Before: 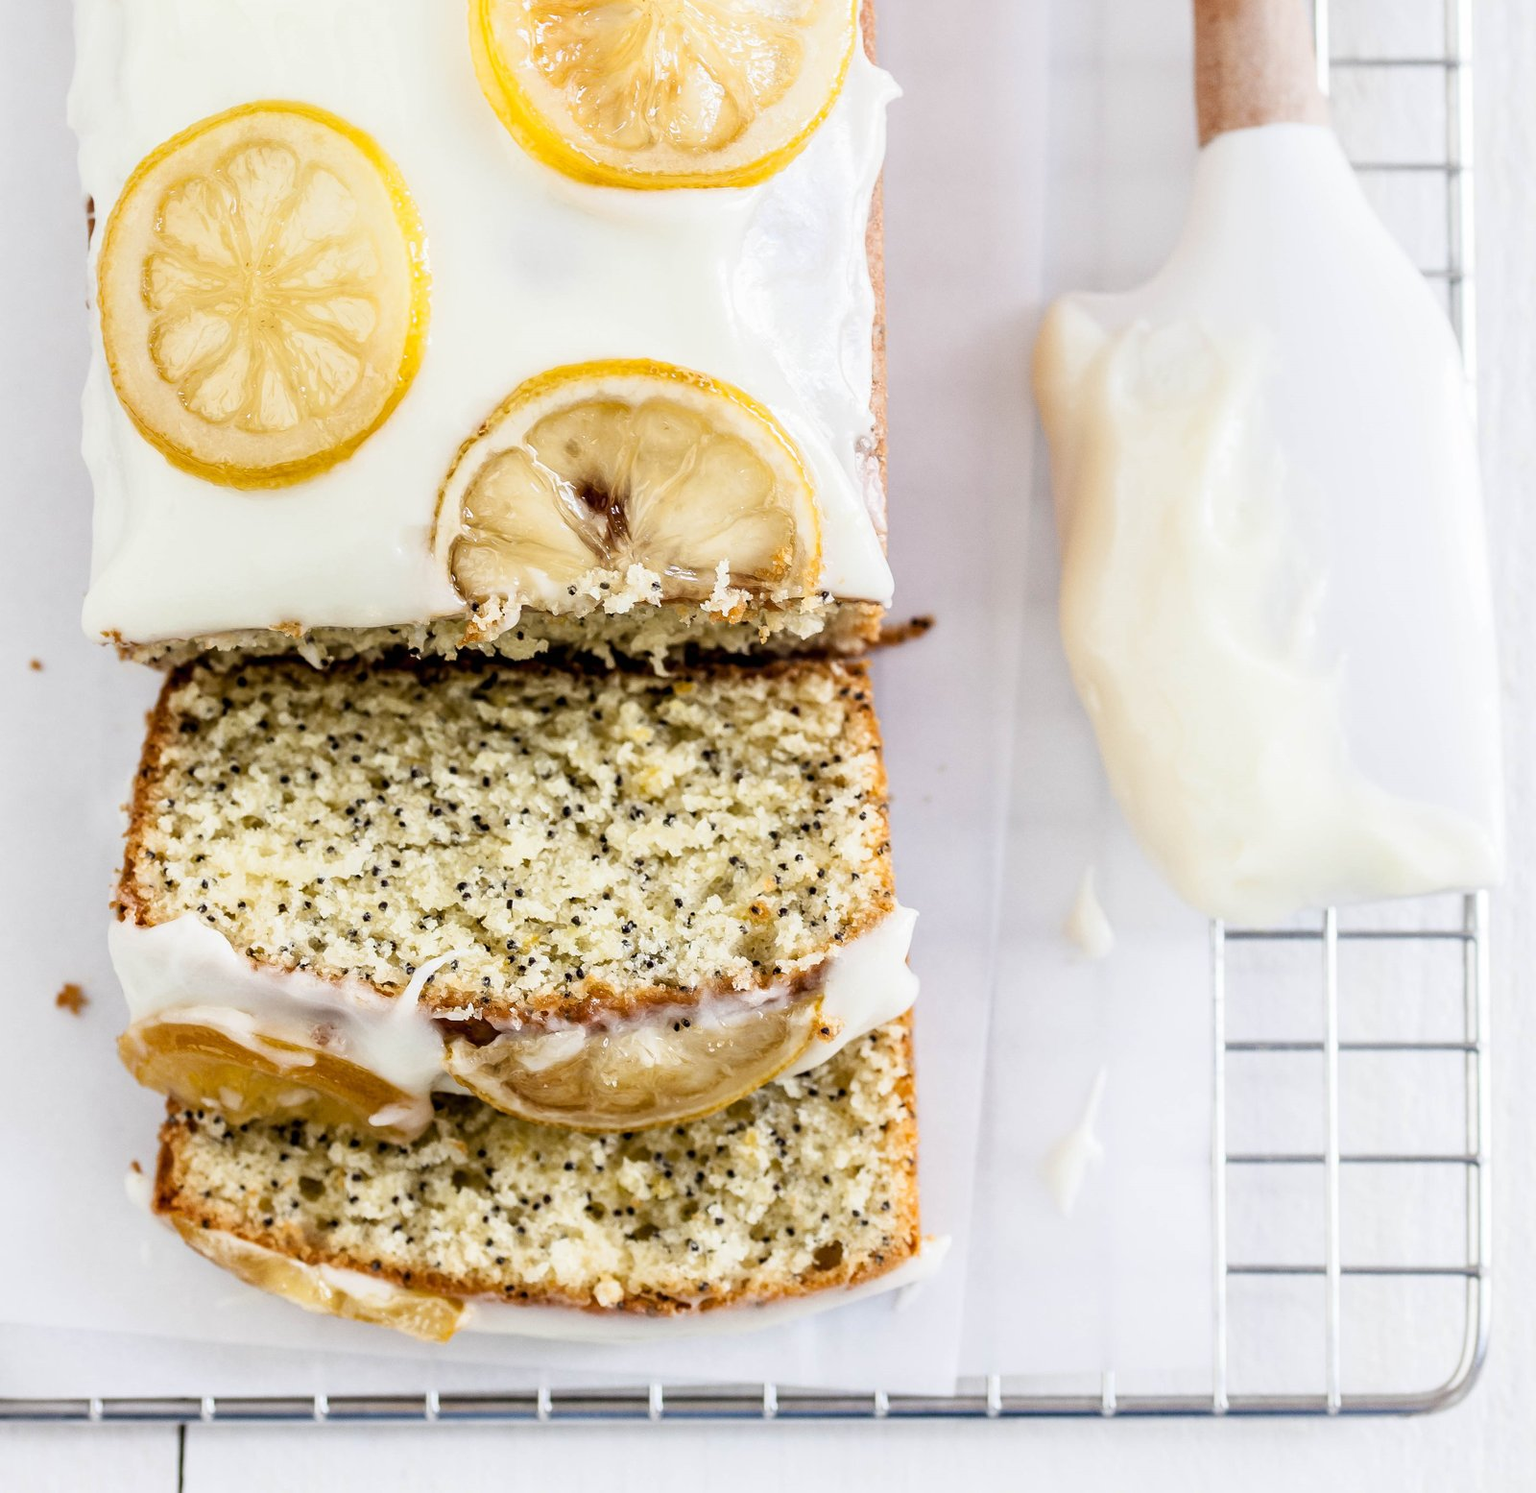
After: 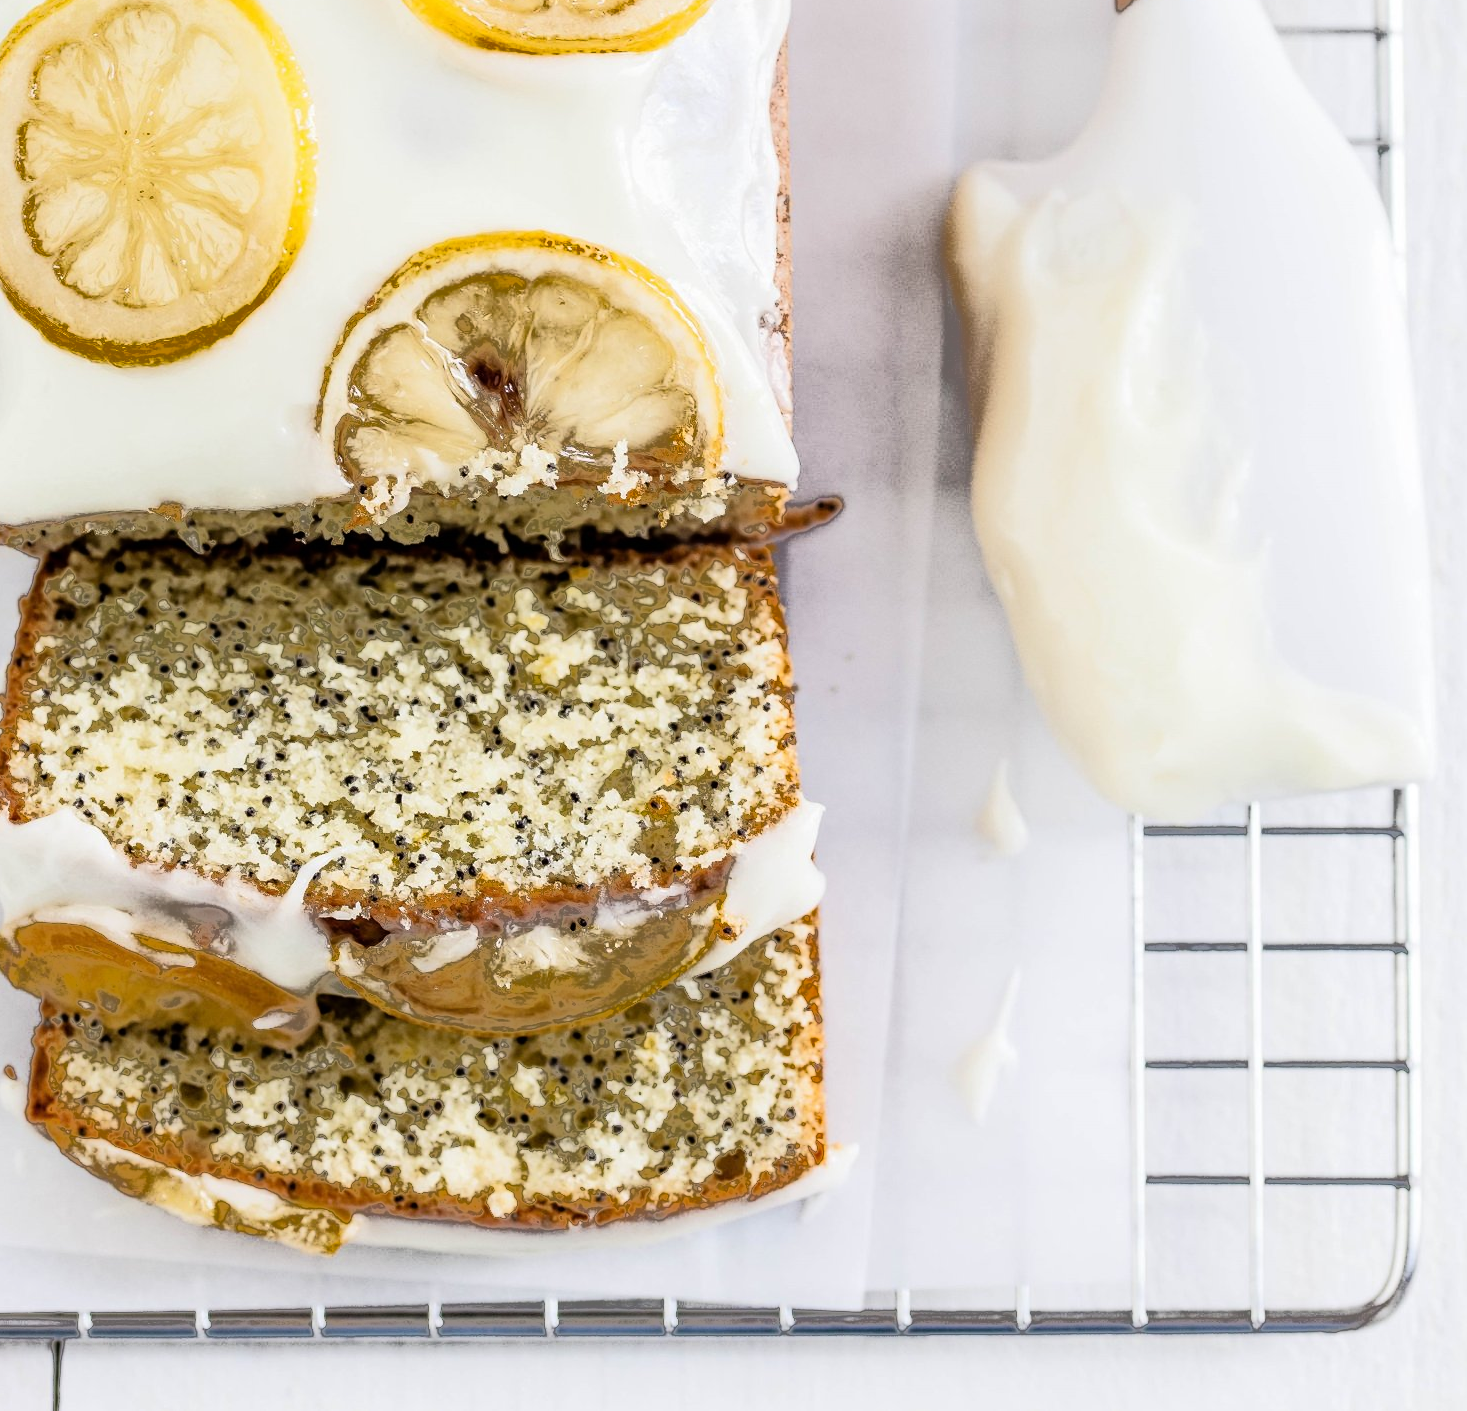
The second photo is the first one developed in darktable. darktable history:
rgb curve: curves: ch0 [(0, 0) (0.136, 0.078) (0.262, 0.245) (0.414, 0.42) (1, 1)], compensate middle gray true, preserve colors basic power
crop and rotate: left 8.262%, top 9.226%
fill light: exposure -0.73 EV, center 0.69, width 2.2
